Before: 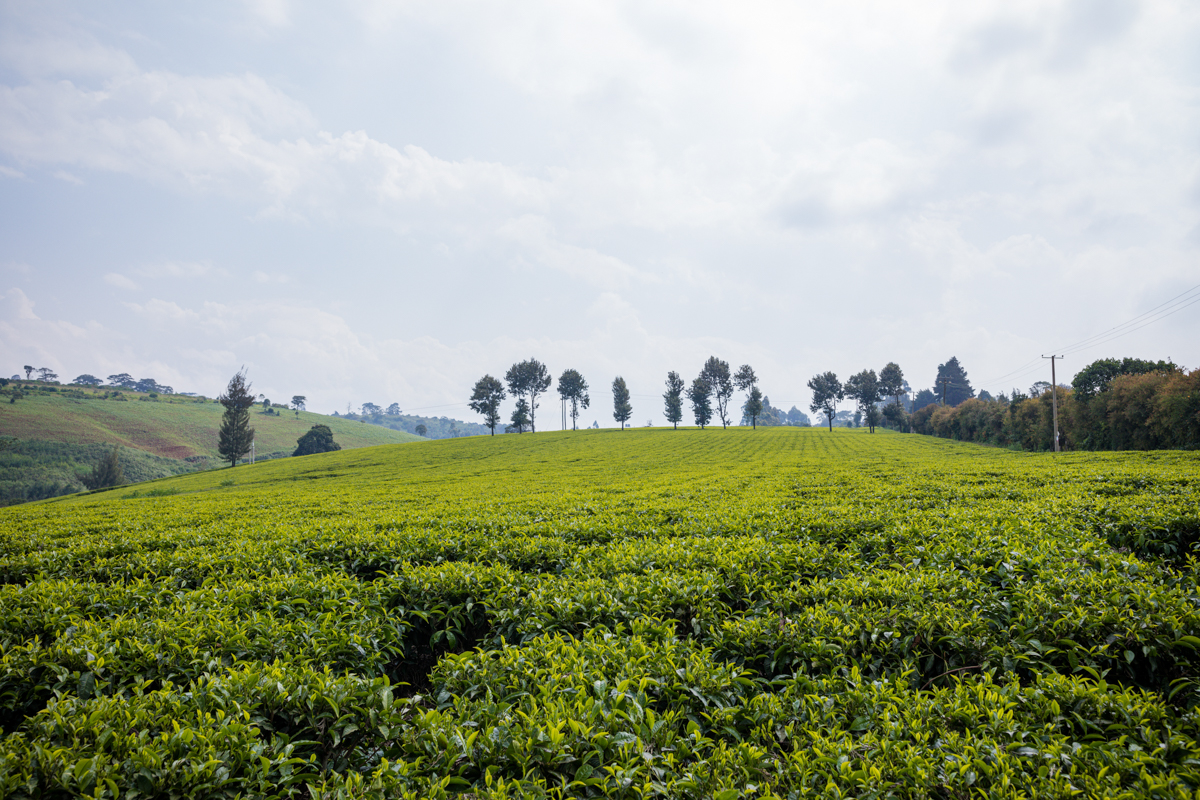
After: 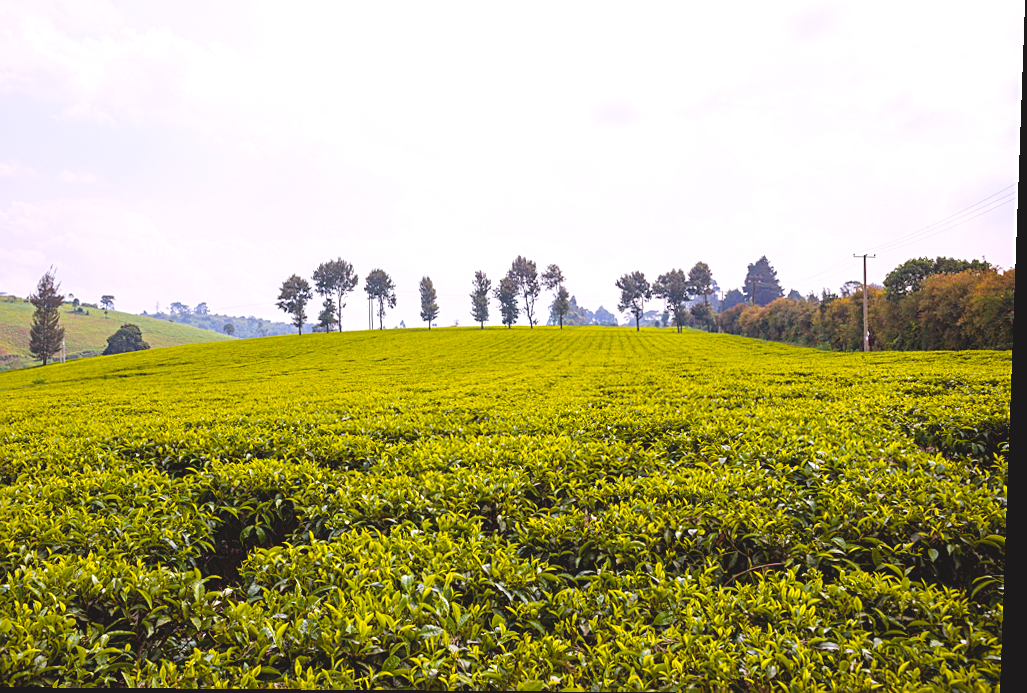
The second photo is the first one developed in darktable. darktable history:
crop: left 16.315%, top 14.246%
contrast brightness saturation: contrast -0.15, brightness 0.05, saturation -0.12
color balance rgb: linear chroma grading › global chroma 15%, perceptual saturation grading › global saturation 30%
color correction: highlights a* 7.34, highlights b* 4.37
sharpen: on, module defaults
exposure: black level correction 0, exposure 0.7 EV, compensate exposure bias true, compensate highlight preservation false
rotate and perspective: lens shift (vertical) 0.048, lens shift (horizontal) -0.024, automatic cropping off
rgb levels: mode RGB, independent channels, levels [[0, 0.5, 1], [0, 0.521, 1], [0, 0.536, 1]]
